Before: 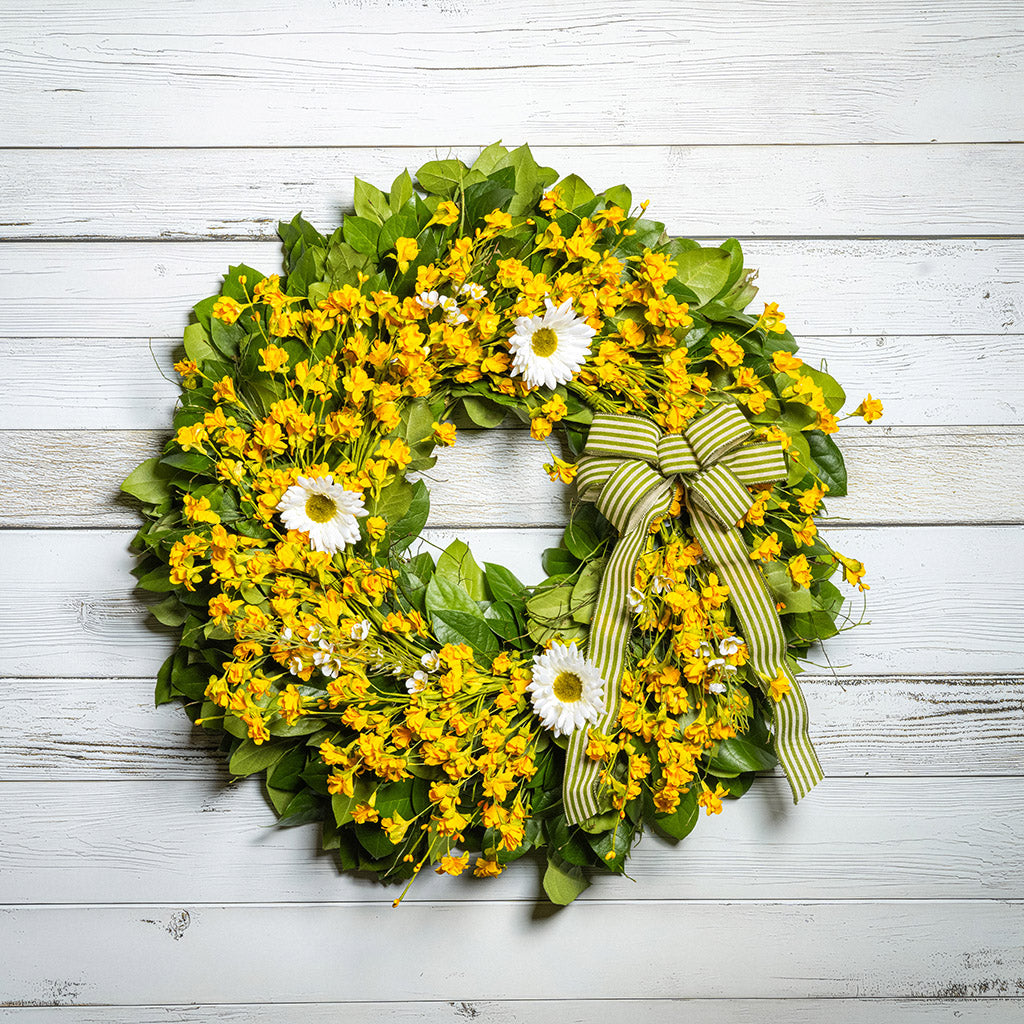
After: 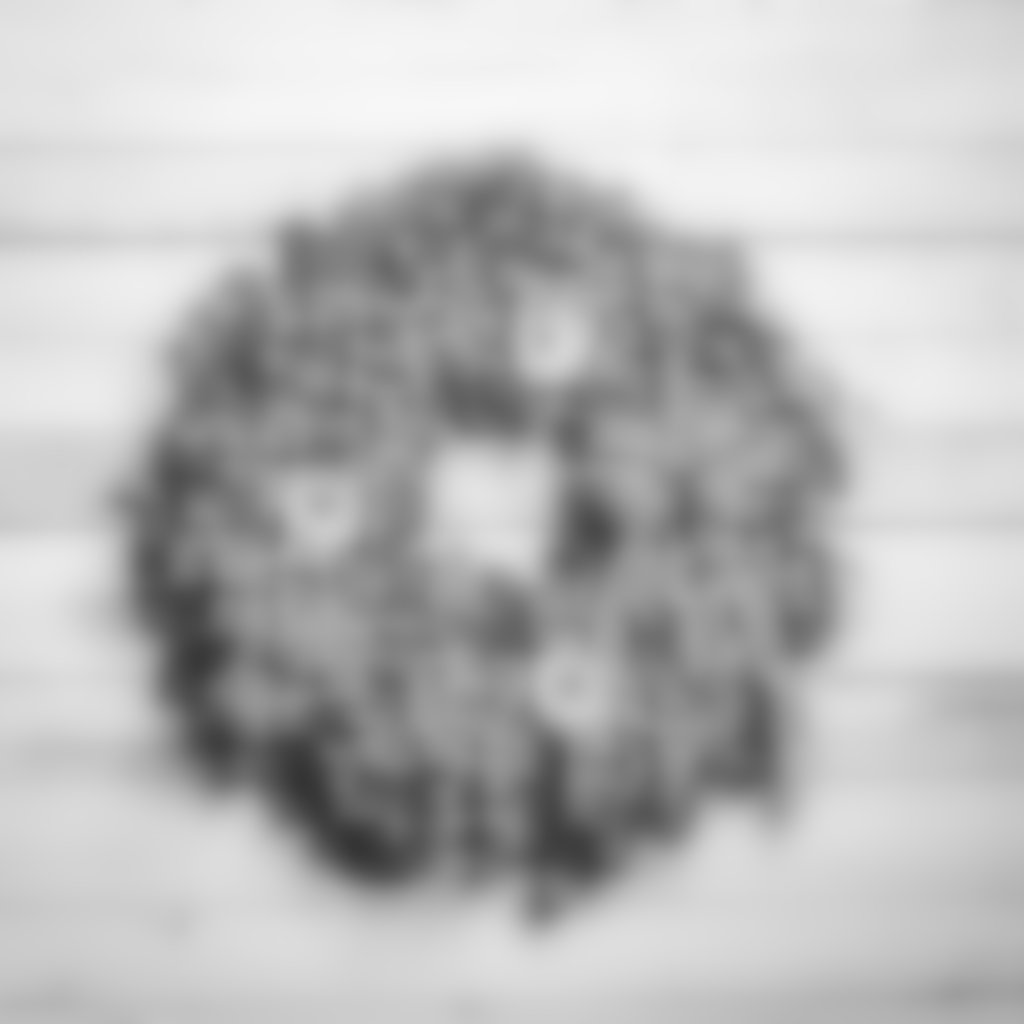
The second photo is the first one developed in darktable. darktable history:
monochrome: on, module defaults
lowpass: radius 16, unbound 0
